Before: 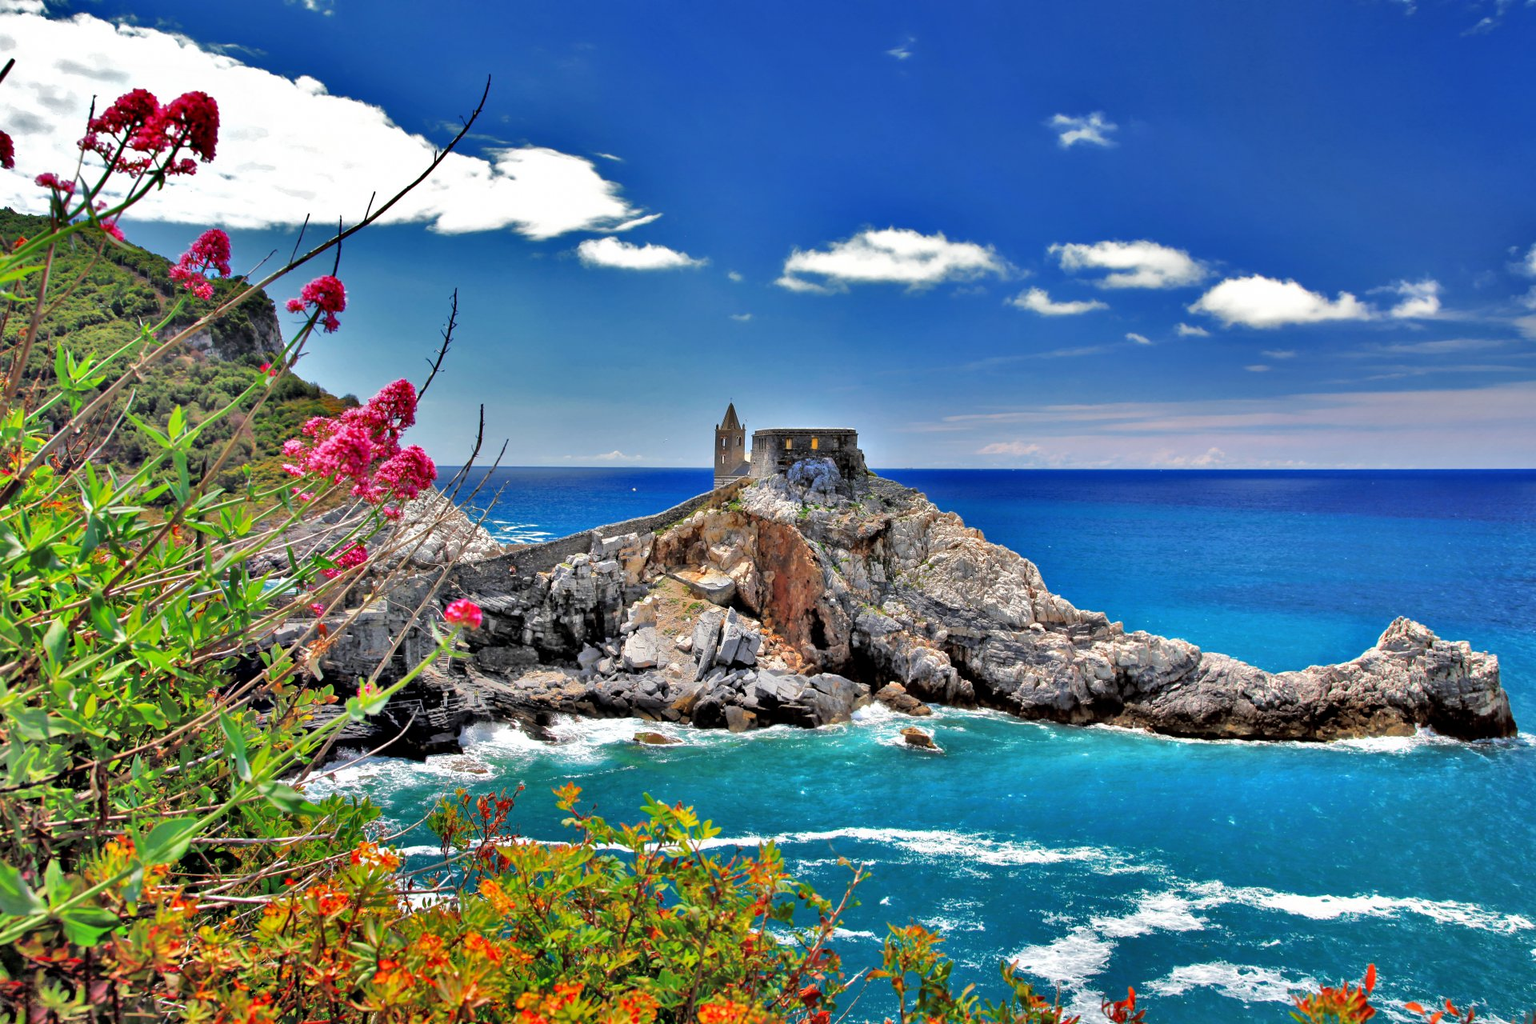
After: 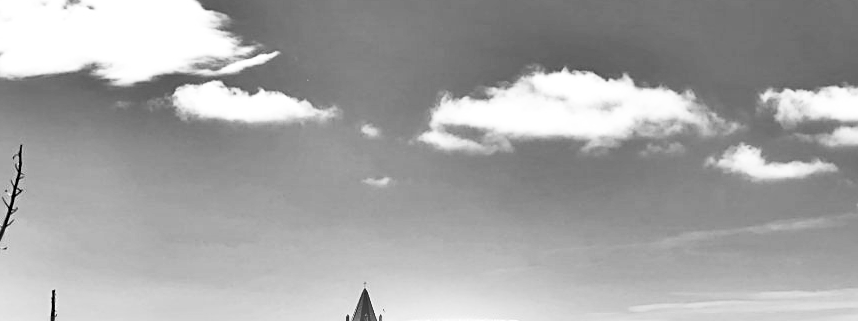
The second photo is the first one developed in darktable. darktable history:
crop: left 28.64%, top 16.832%, right 26.637%, bottom 58.055%
monochrome: size 3.1
contrast brightness saturation: contrast 0.53, brightness 0.47, saturation -1
color correction: highlights b* 3
sharpen: on, module defaults
shadows and highlights: on, module defaults
